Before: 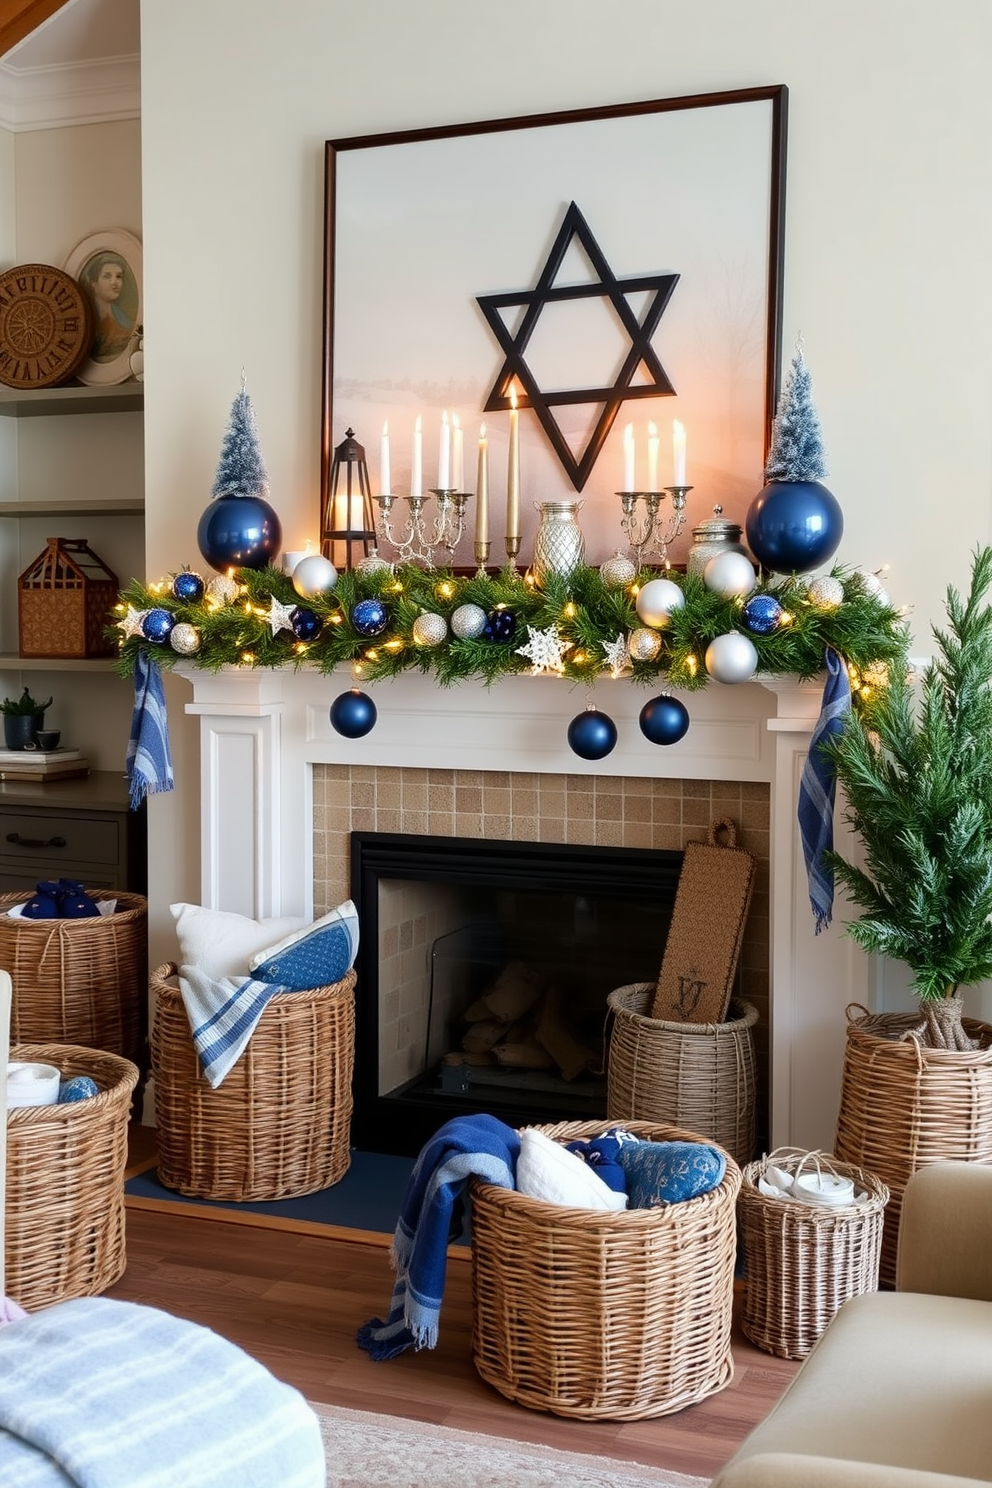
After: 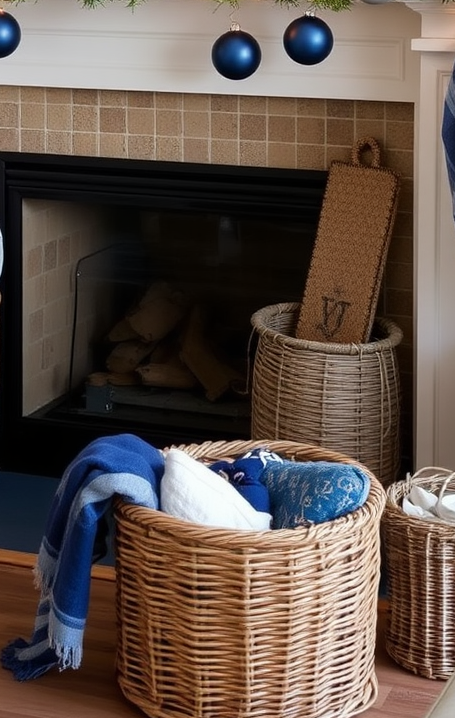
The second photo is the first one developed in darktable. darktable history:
crop: left 35.918%, top 45.701%, right 18.153%, bottom 5.988%
